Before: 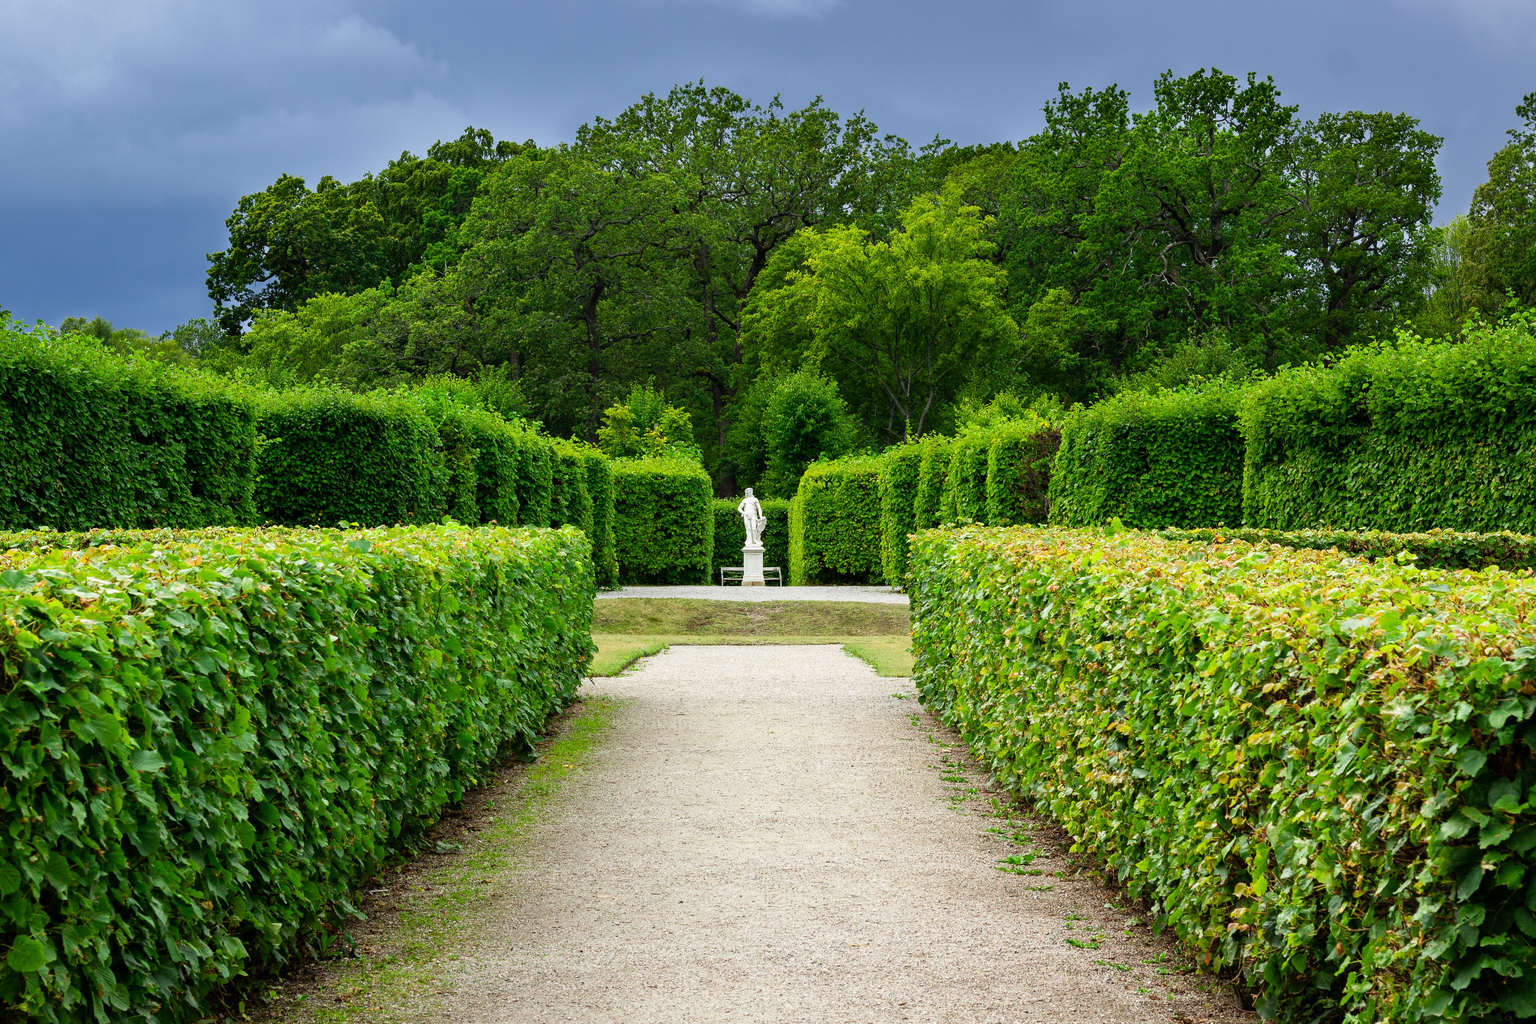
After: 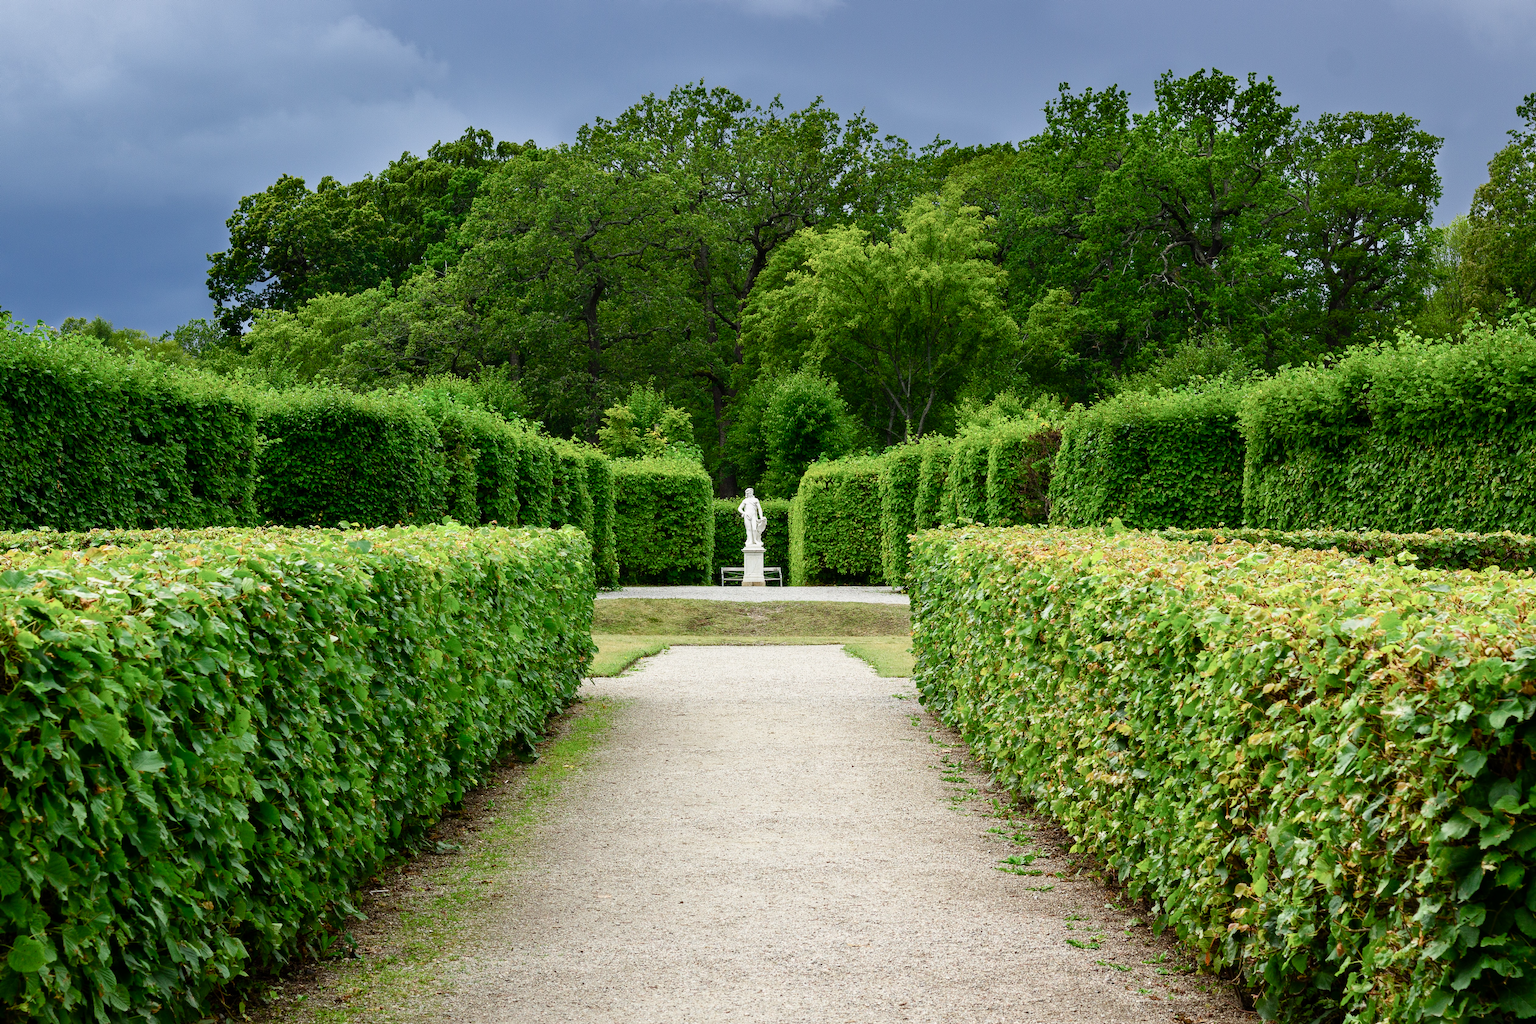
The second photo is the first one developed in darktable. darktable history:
color balance rgb: linear chroma grading › shadows -7.356%, linear chroma grading › highlights -7.957%, linear chroma grading › global chroma -10.513%, linear chroma grading › mid-tones -8.422%, perceptual saturation grading › global saturation 14.003%, perceptual saturation grading › highlights -24.954%, perceptual saturation grading › shadows 29.655%, global vibrance 20%
